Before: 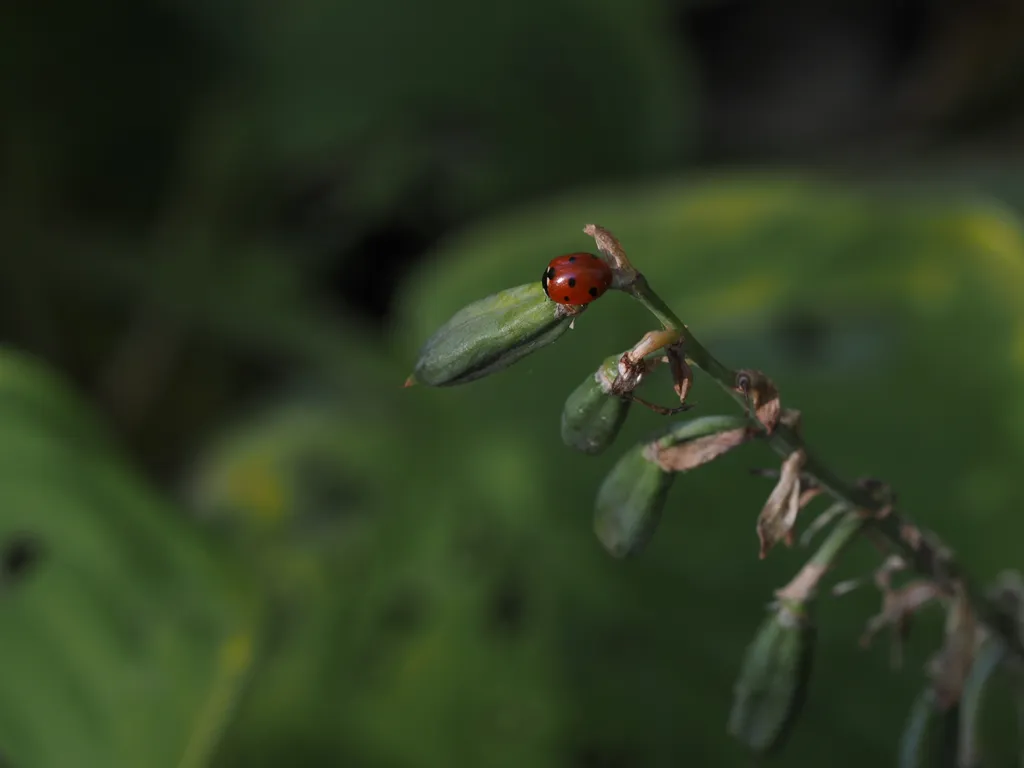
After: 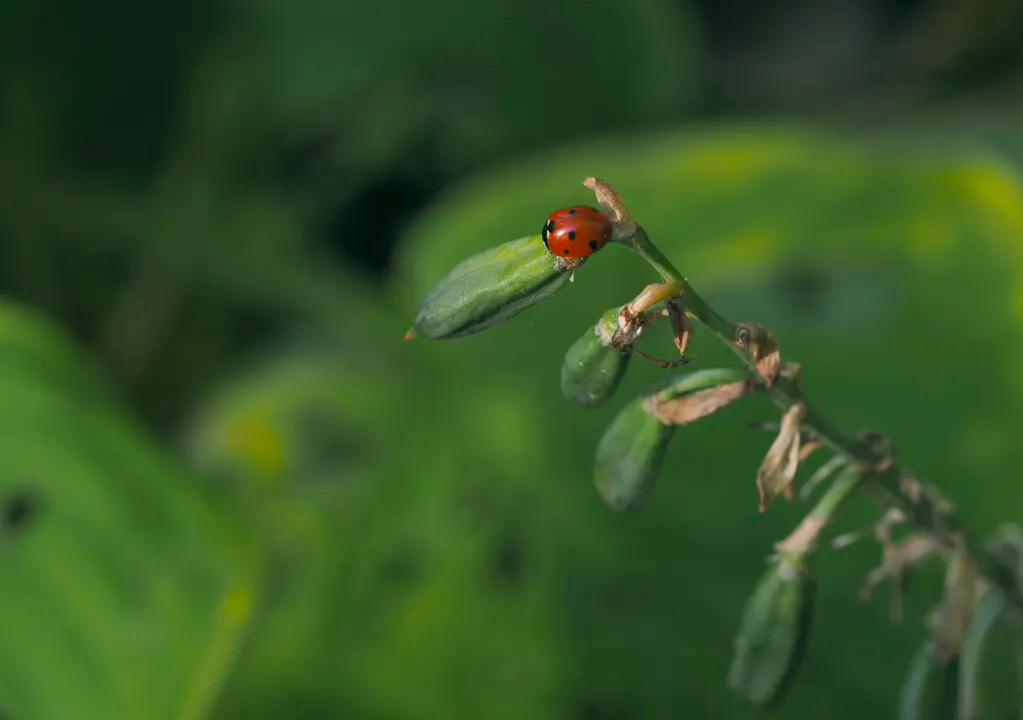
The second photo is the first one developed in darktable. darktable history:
crop and rotate: top 6.218%
contrast brightness saturation: contrast 0.065, brightness 0.177, saturation 0.396
color correction: highlights a* -0.588, highlights b* 9.38, shadows a* -9.12, shadows b* 0.874
